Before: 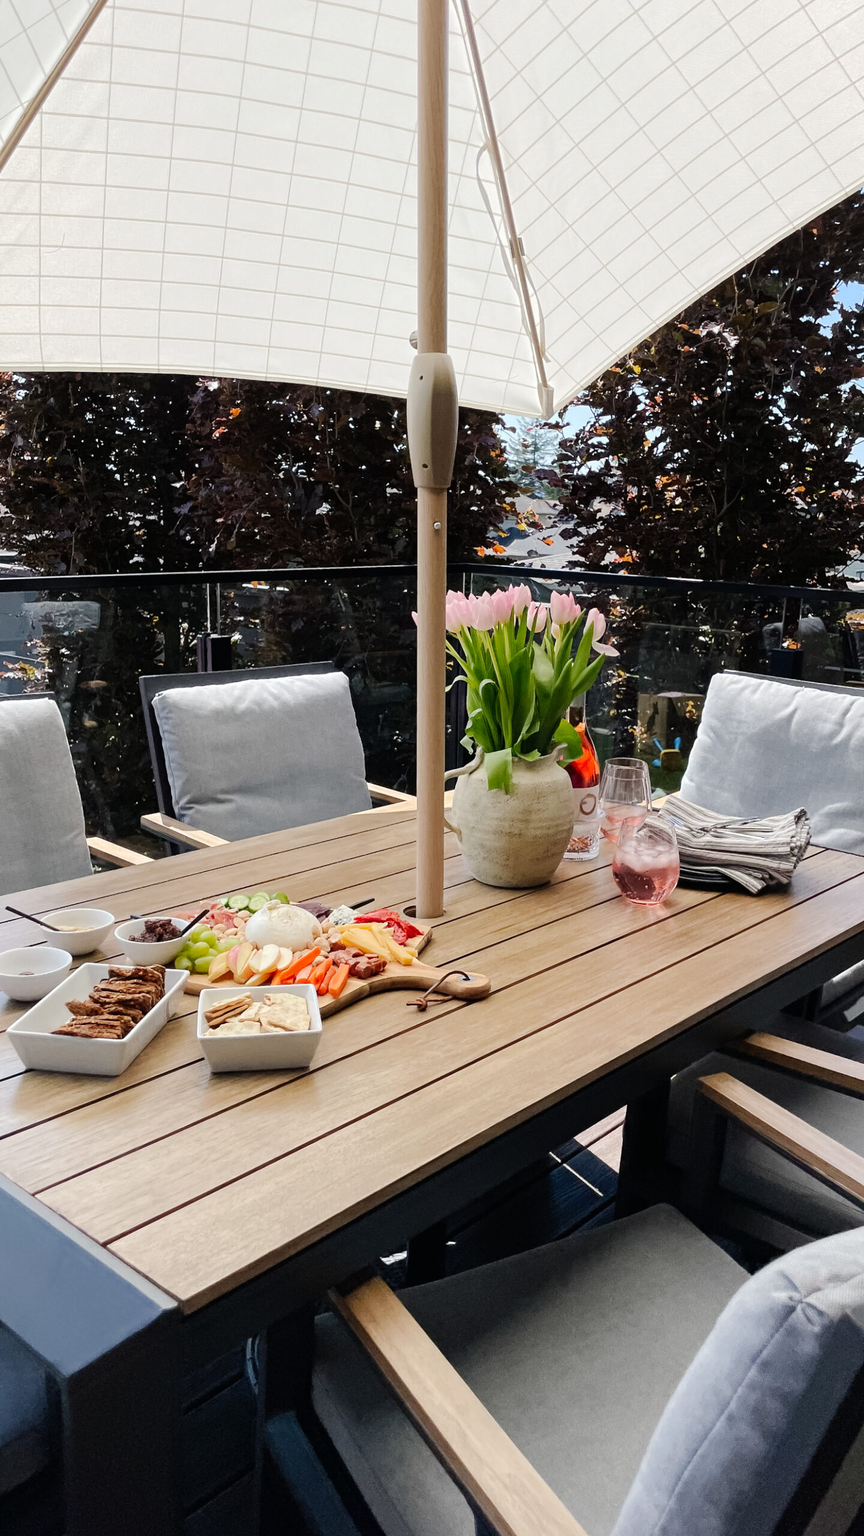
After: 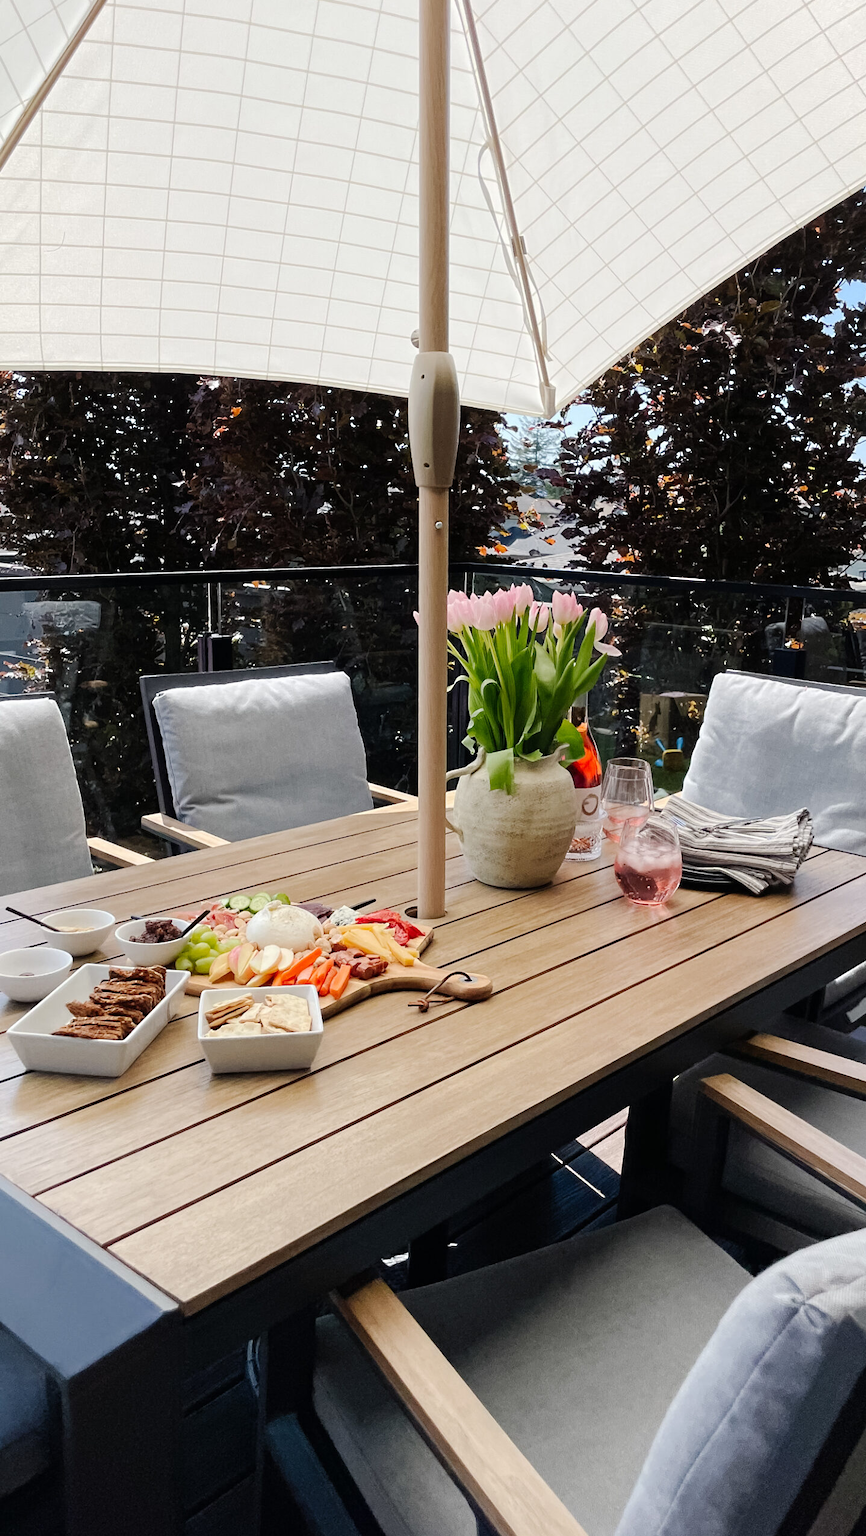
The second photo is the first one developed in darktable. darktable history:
sharpen: radius 5.335, amount 0.316, threshold 26.006
crop: top 0.177%, bottom 0.121%
